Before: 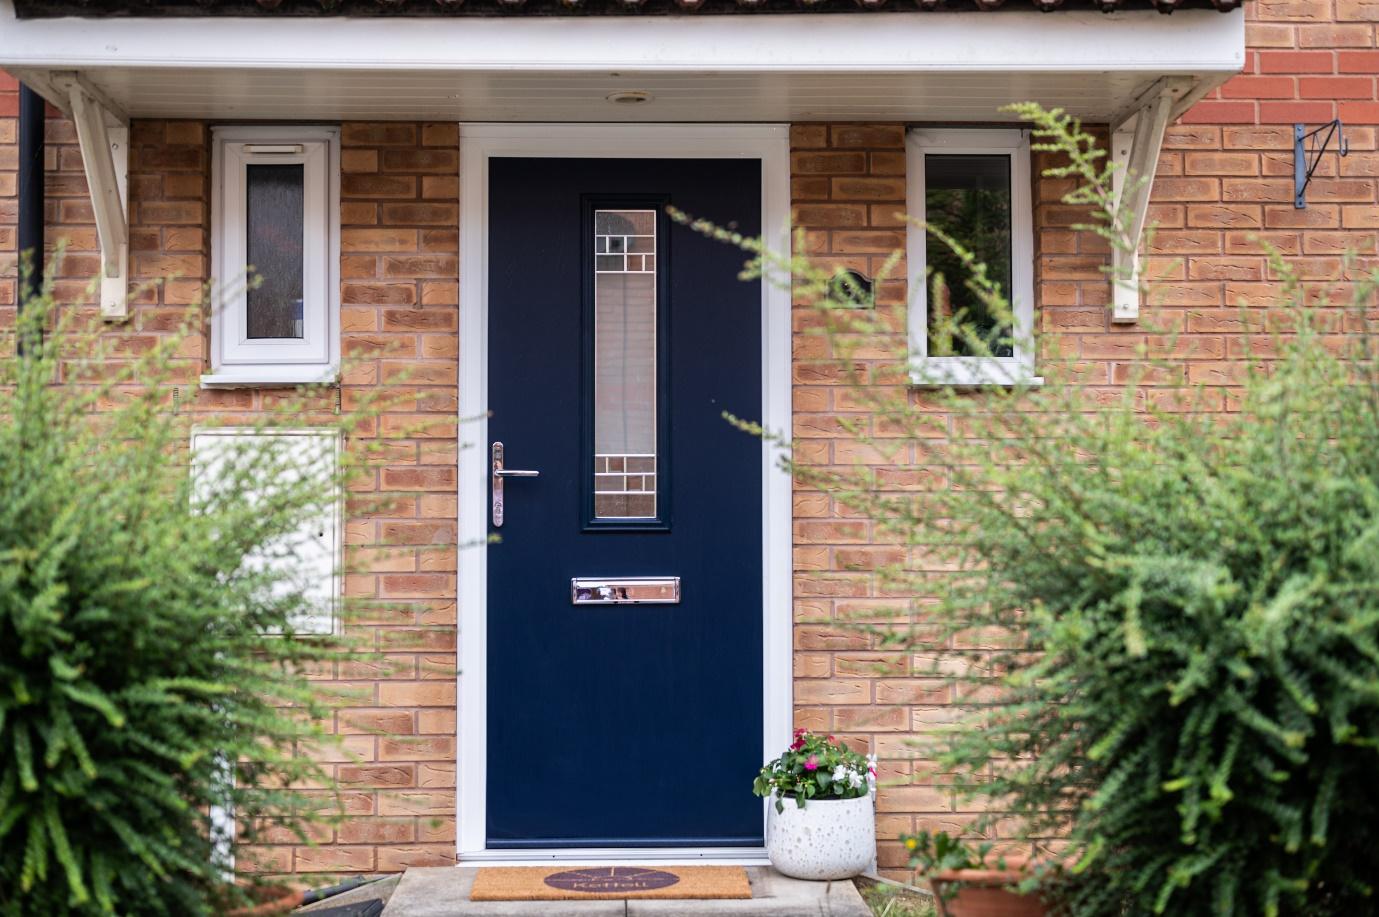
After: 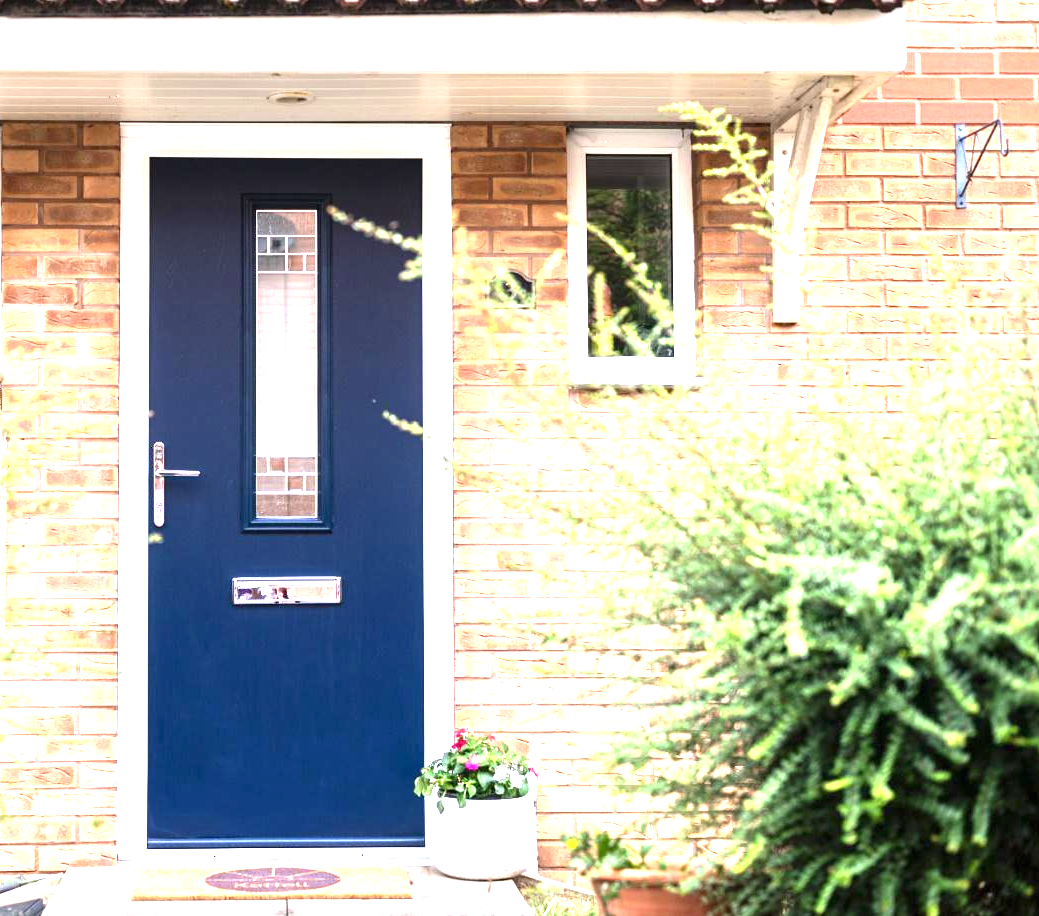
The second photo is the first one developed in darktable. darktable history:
crop and rotate: left 24.6%
levels: levels [0, 0.492, 0.984]
exposure: black level correction 0, exposure 1.975 EV, compensate exposure bias true, compensate highlight preservation false
